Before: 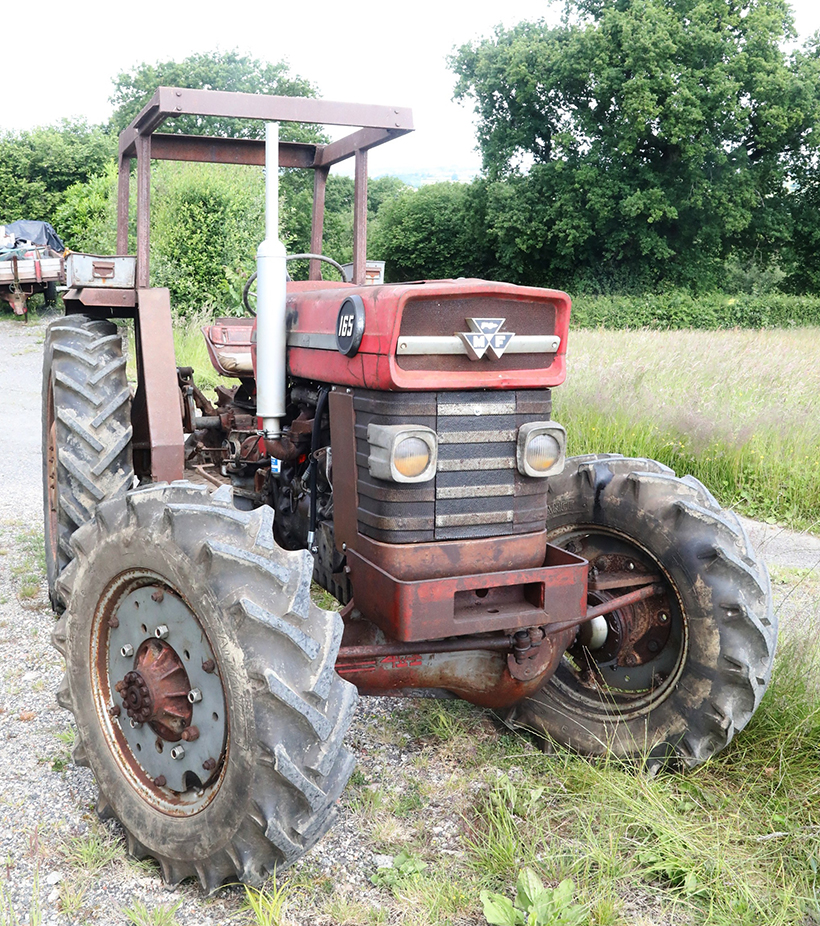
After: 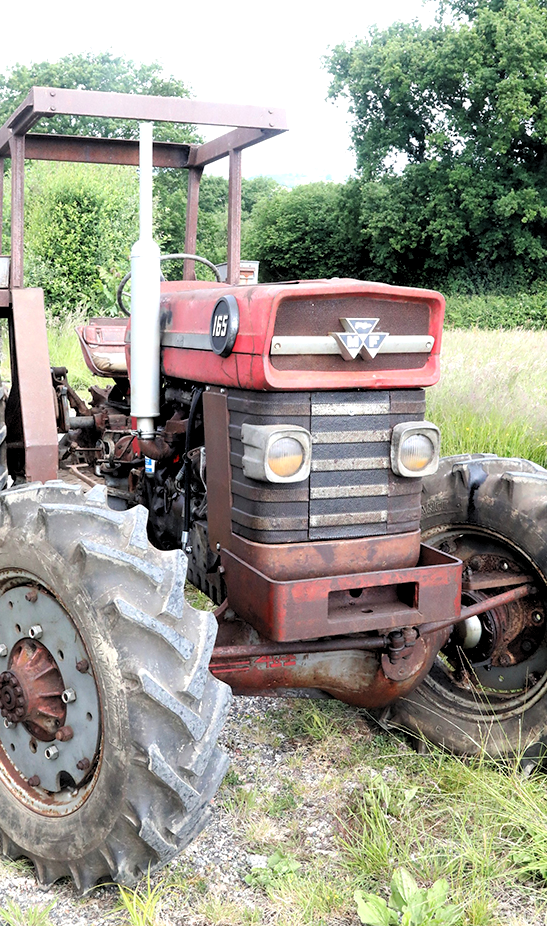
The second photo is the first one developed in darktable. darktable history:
rgb levels: levels [[0.01, 0.419, 0.839], [0, 0.5, 1], [0, 0.5, 1]]
crop and rotate: left 15.446%, right 17.836%
